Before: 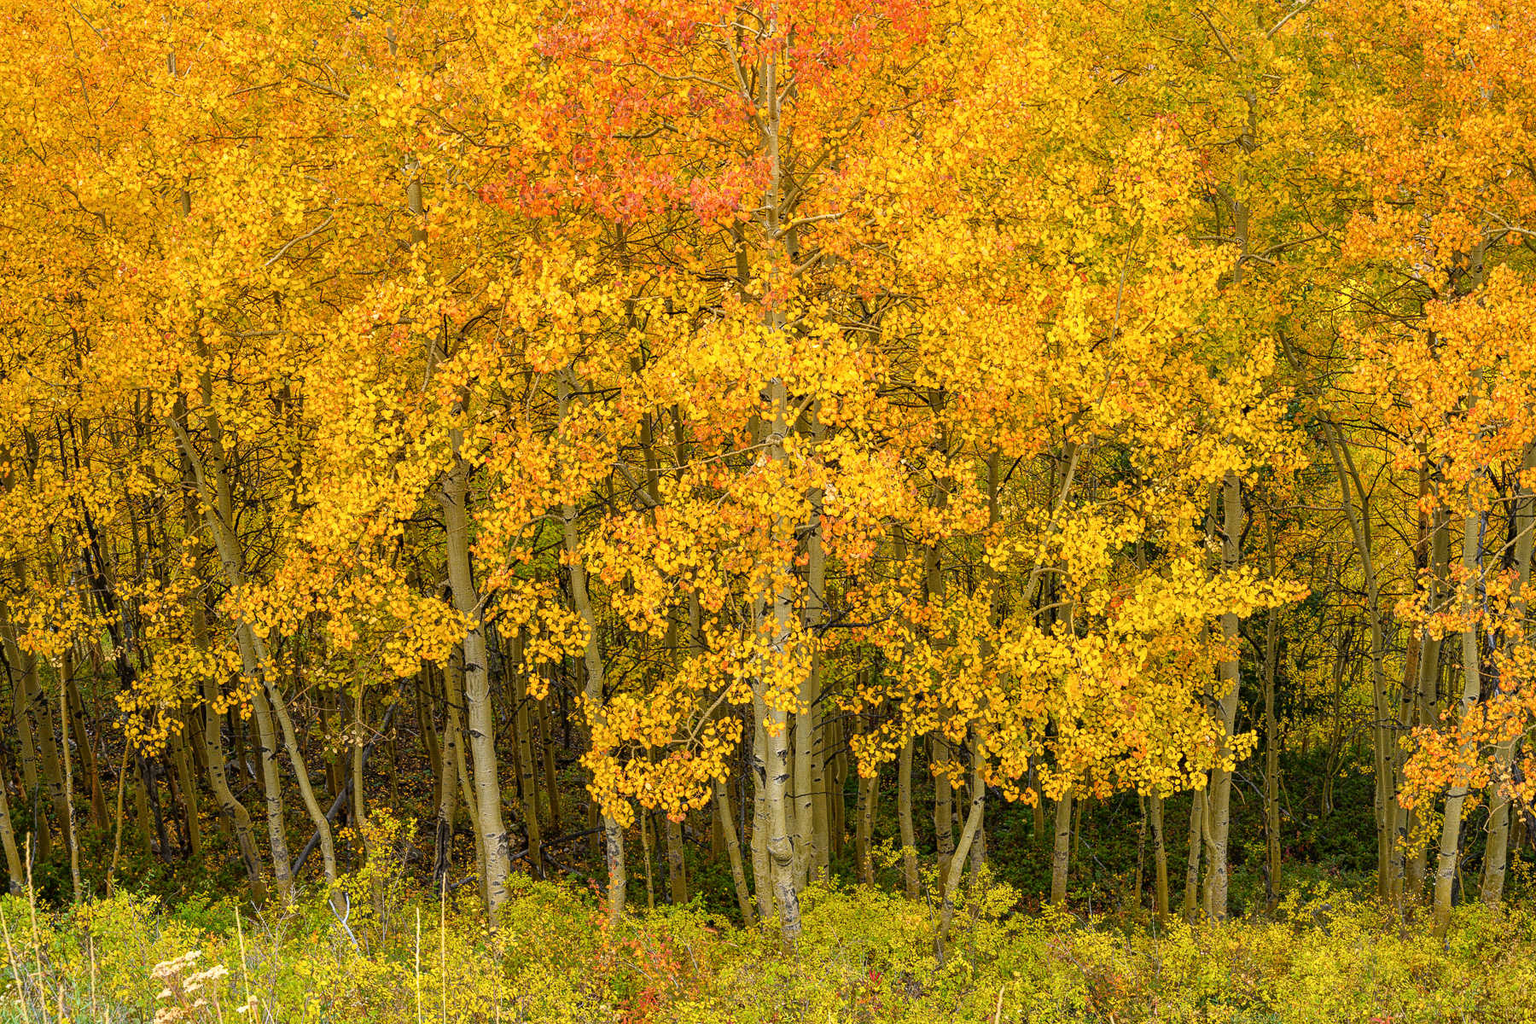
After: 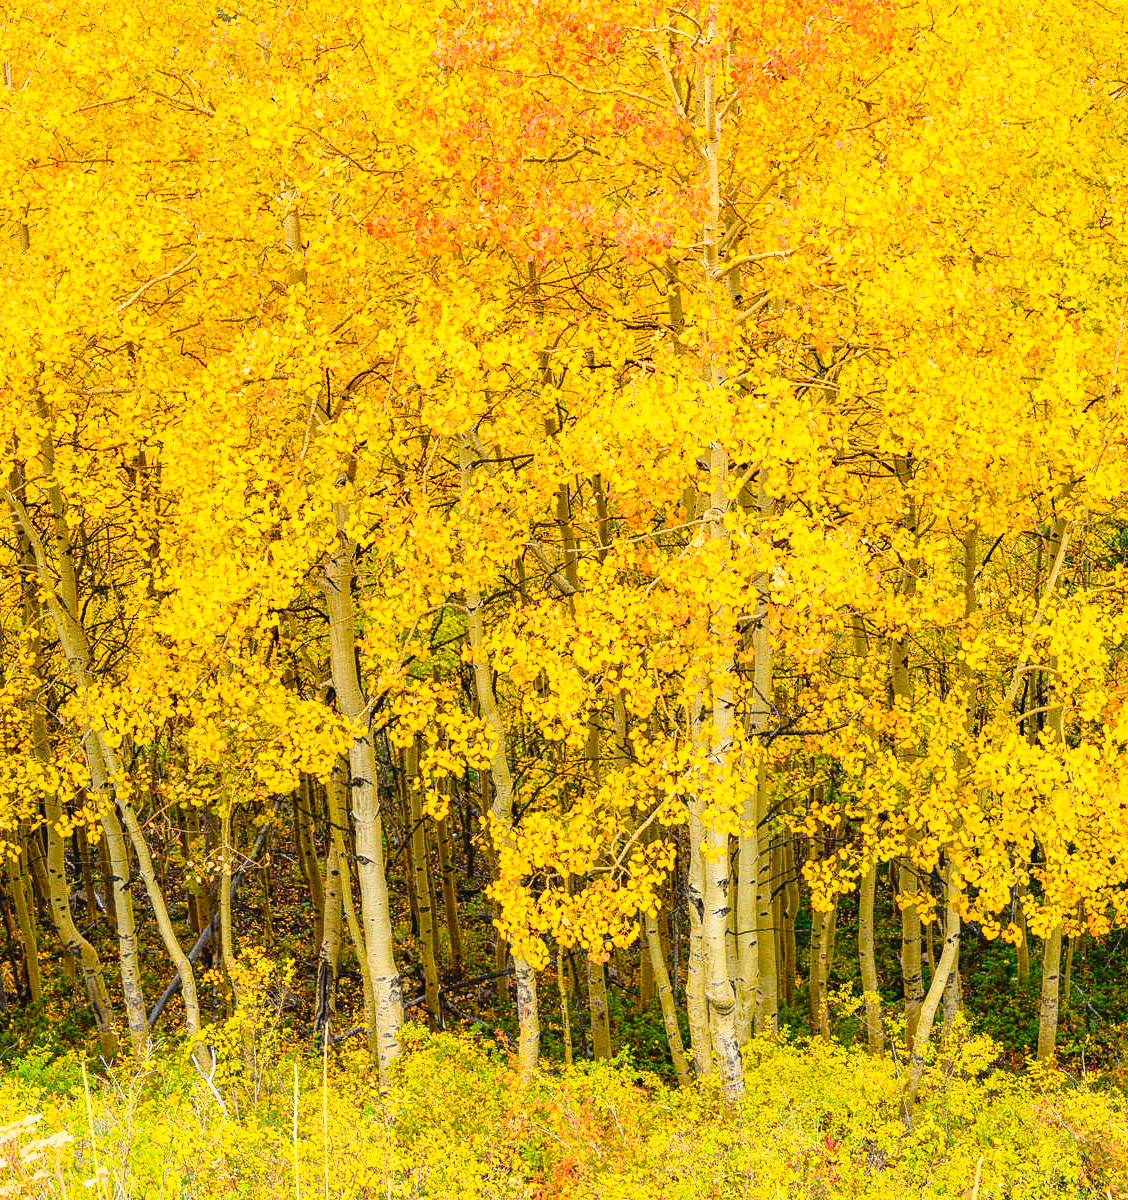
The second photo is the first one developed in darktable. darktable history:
crop: left 10.821%, right 26.47%
contrast brightness saturation: contrast 0.239, brightness 0.266, saturation 0.386
tone curve: curves: ch0 [(0, 0.021) (0.049, 0.044) (0.152, 0.14) (0.328, 0.377) (0.473, 0.543) (0.641, 0.705) (0.85, 0.894) (1, 0.969)]; ch1 [(0, 0) (0.302, 0.331) (0.433, 0.432) (0.472, 0.47) (0.502, 0.503) (0.527, 0.516) (0.564, 0.573) (0.614, 0.626) (0.677, 0.701) (0.859, 0.885) (1, 1)]; ch2 [(0, 0) (0.33, 0.301) (0.447, 0.44) (0.487, 0.496) (0.502, 0.516) (0.535, 0.563) (0.565, 0.597) (0.608, 0.641) (1, 1)], preserve colors none
